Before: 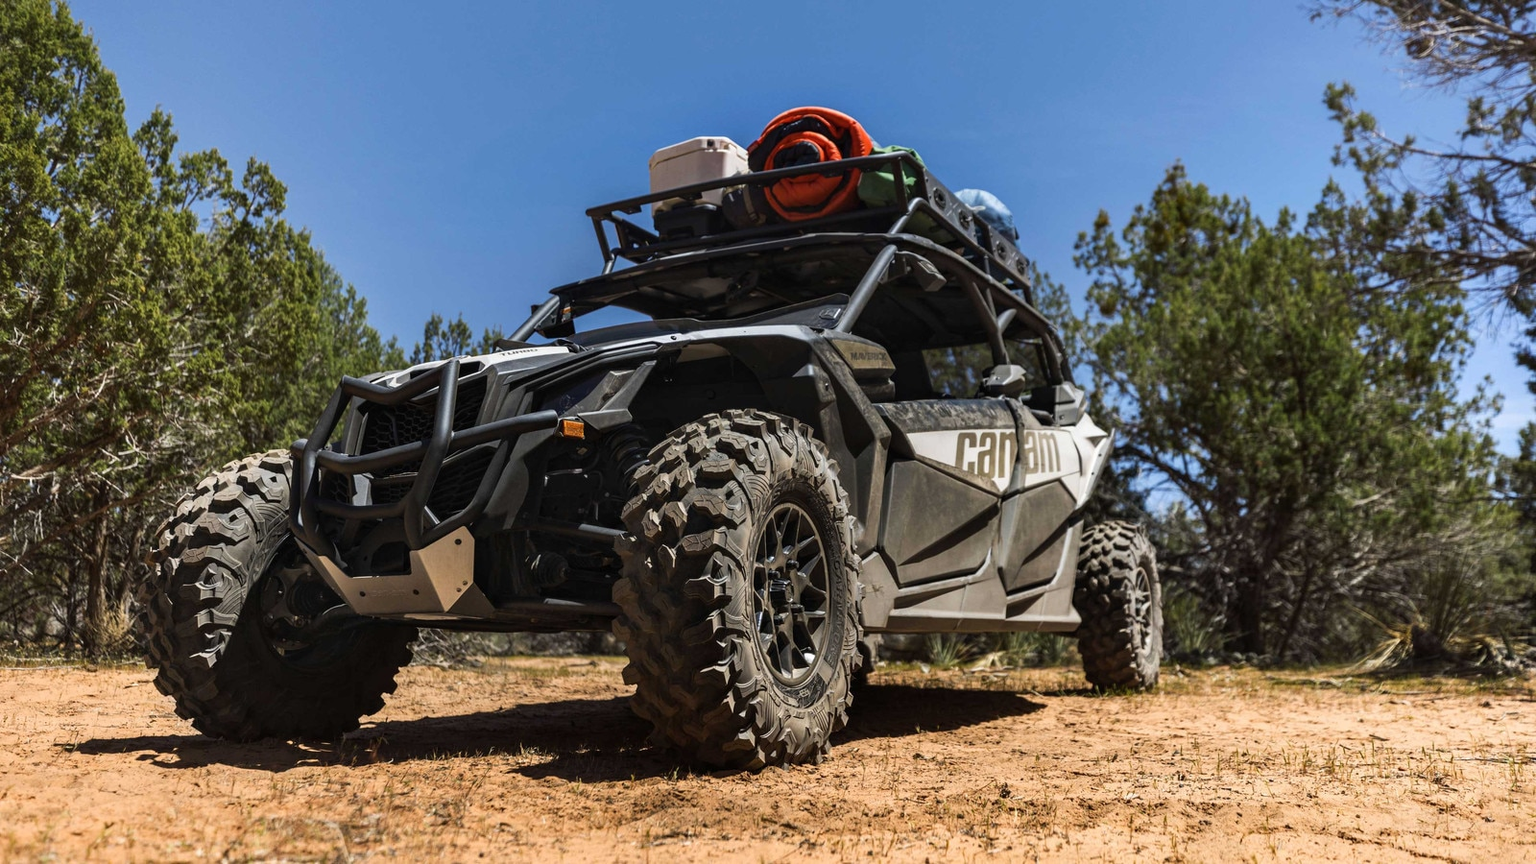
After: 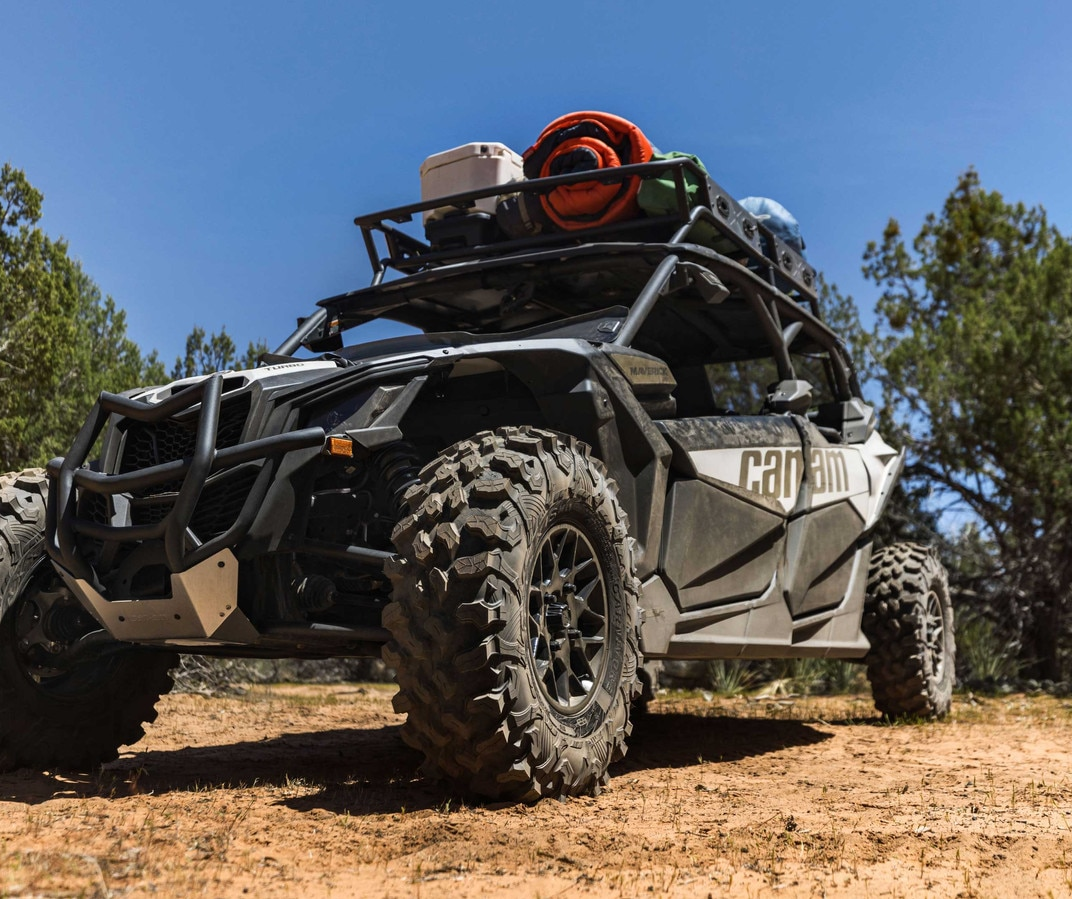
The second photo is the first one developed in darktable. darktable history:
crop and rotate: left 16.014%, right 16.964%
